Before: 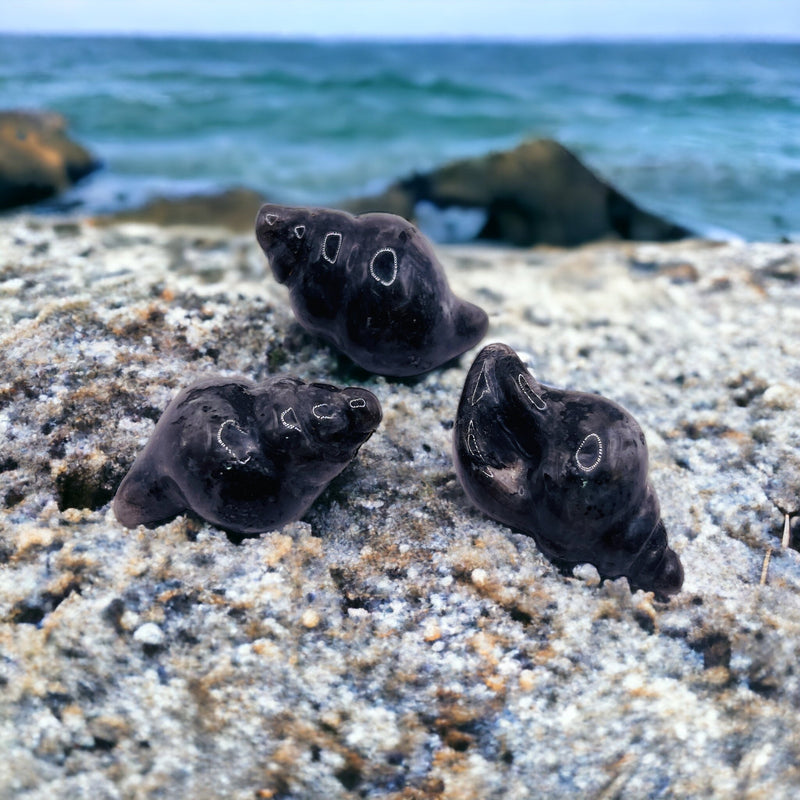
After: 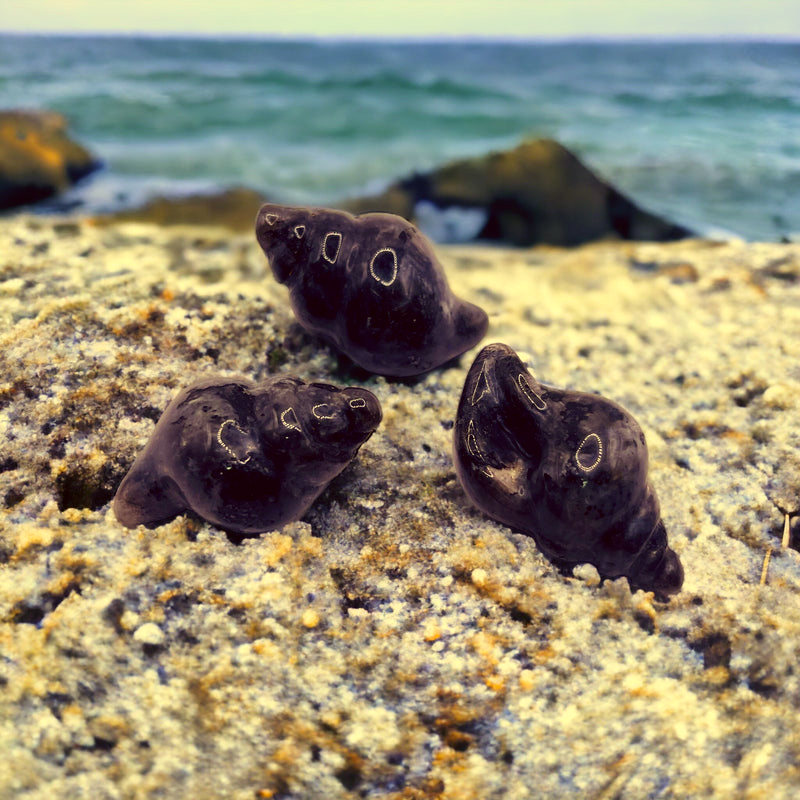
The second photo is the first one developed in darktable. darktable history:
contrast brightness saturation: contrast 0.09, saturation 0.28
color correction: highlights a* -0.482, highlights b* 40, shadows a* 9.8, shadows b* -0.161
